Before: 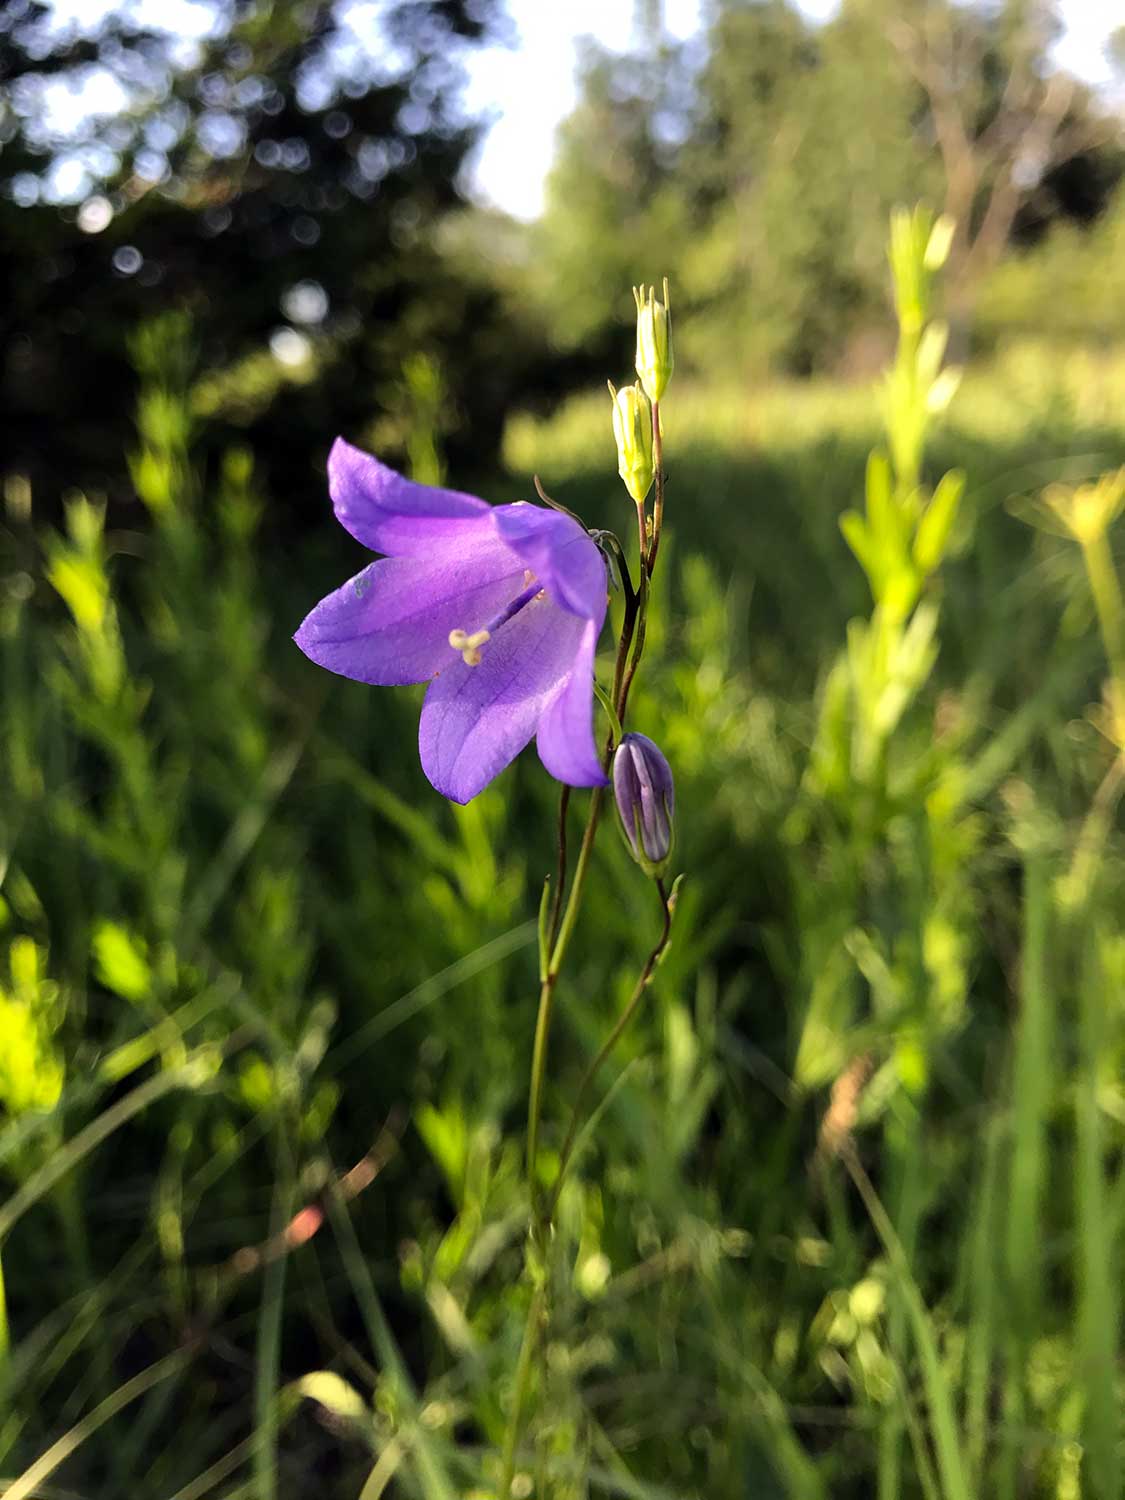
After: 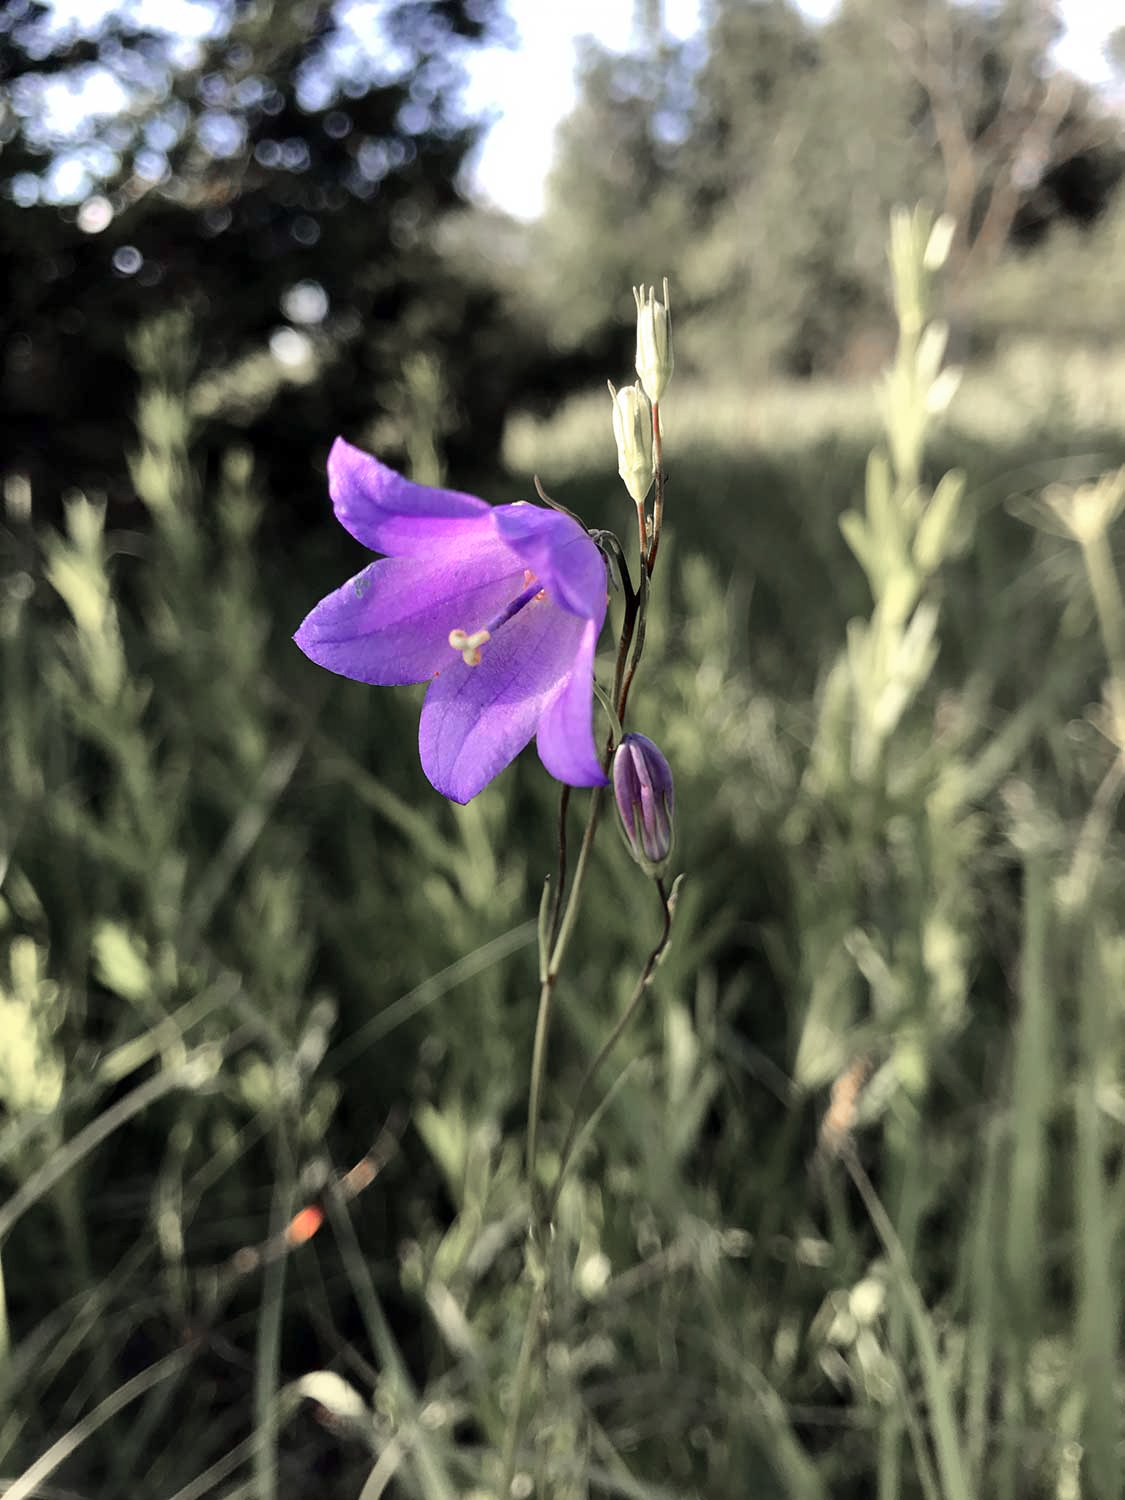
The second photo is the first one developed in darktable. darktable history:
shadows and highlights: shadows 37.27, highlights -28.18, soften with gaussian
color zones: curves: ch1 [(0, 0.708) (0.088, 0.648) (0.245, 0.187) (0.429, 0.326) (0.571, 0.498) (0.714, 0.5) (0.857, 0.5) (1, 0.708)]
